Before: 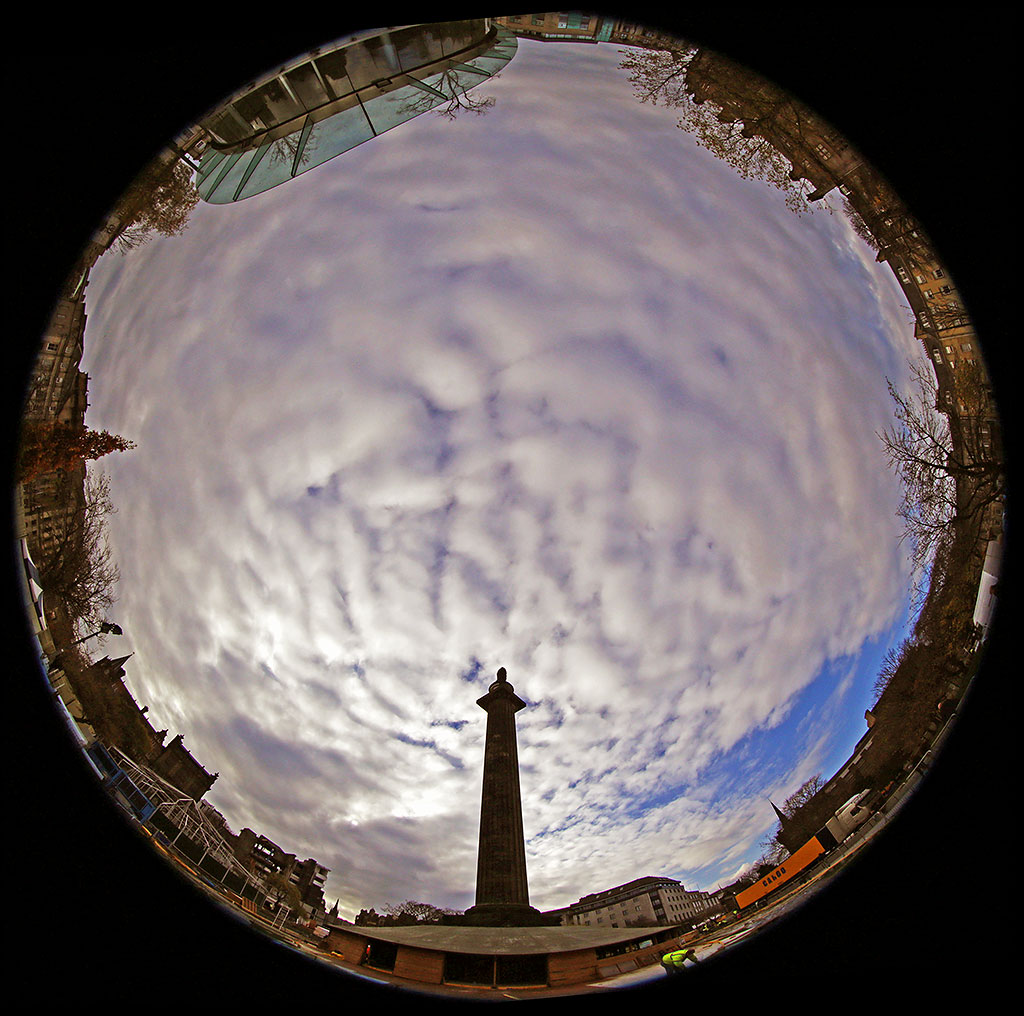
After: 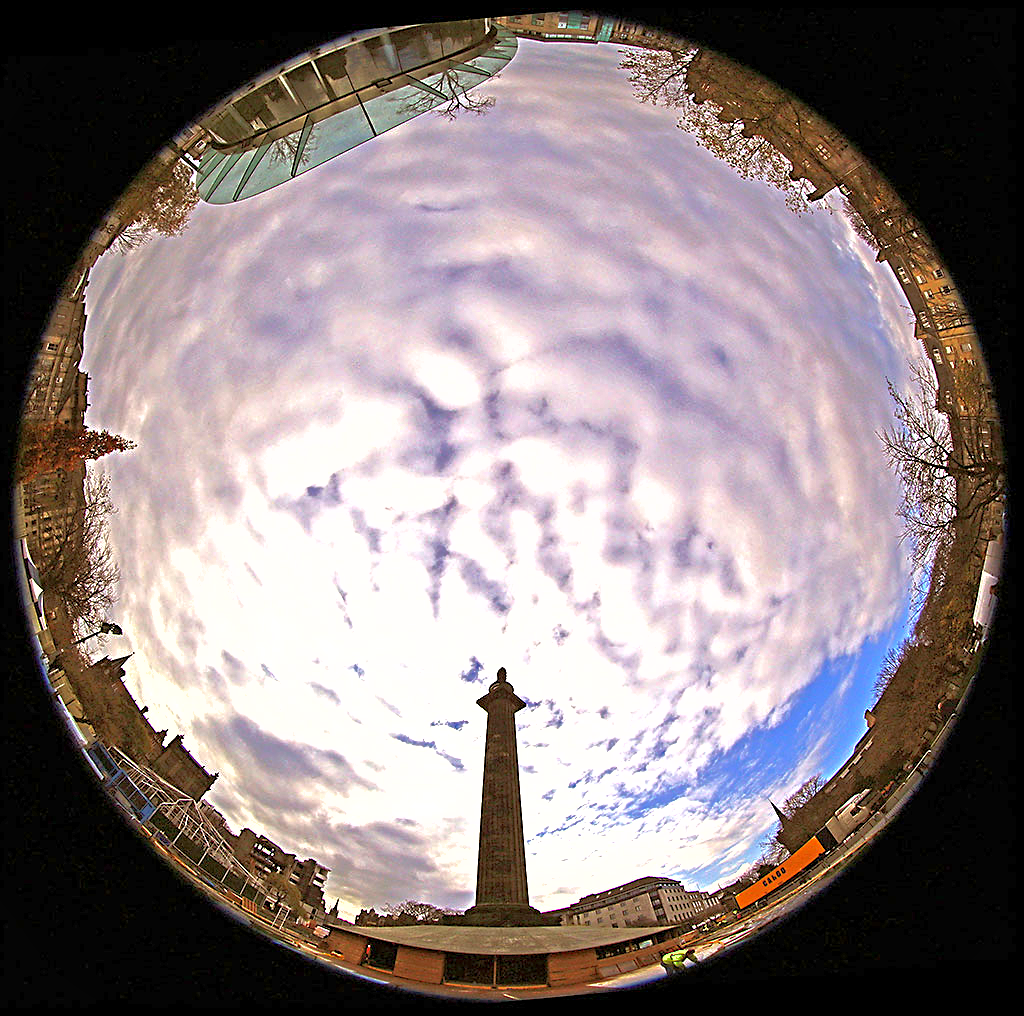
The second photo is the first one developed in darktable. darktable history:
exposure: exposure 1.211 EV, compensate highlight preservation false
sharpen: on, module defaults
shadows and highlights: on, module defaults
